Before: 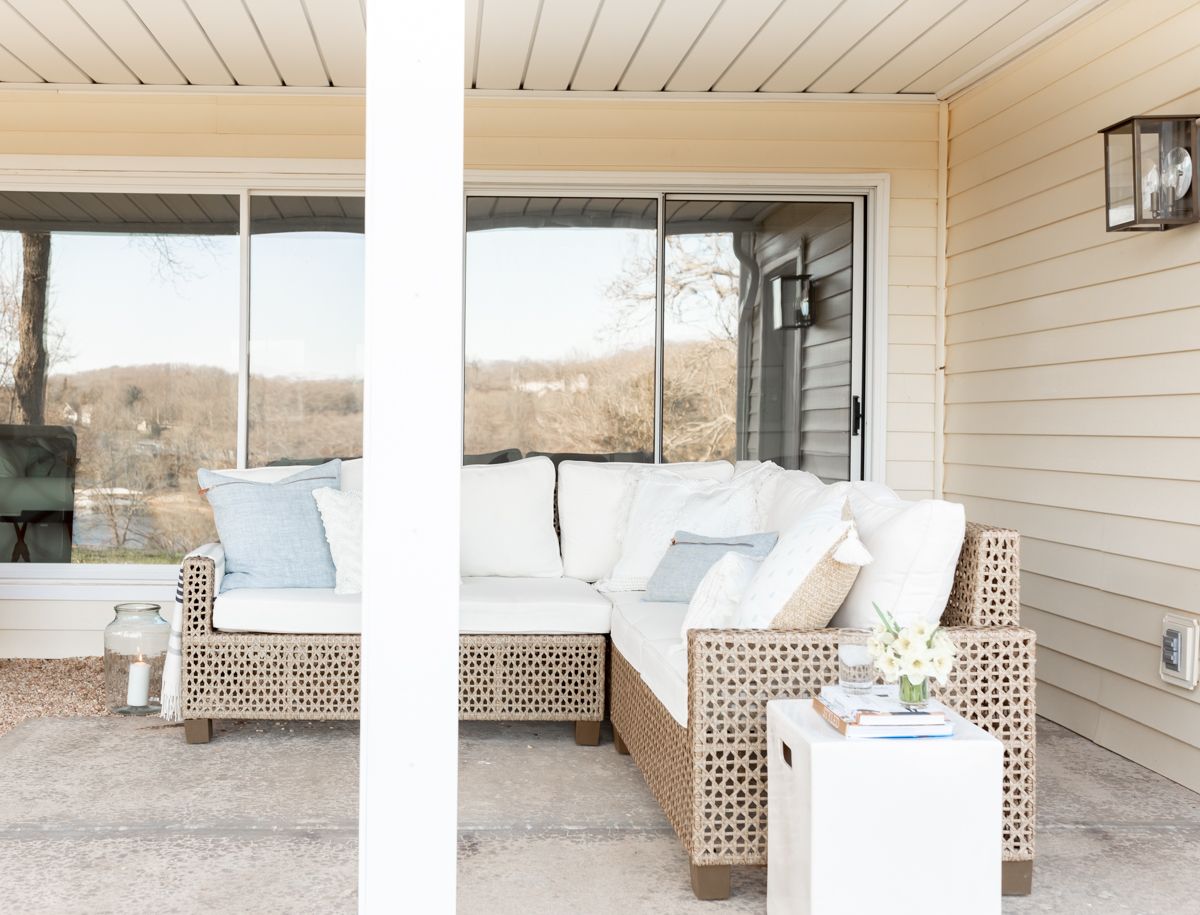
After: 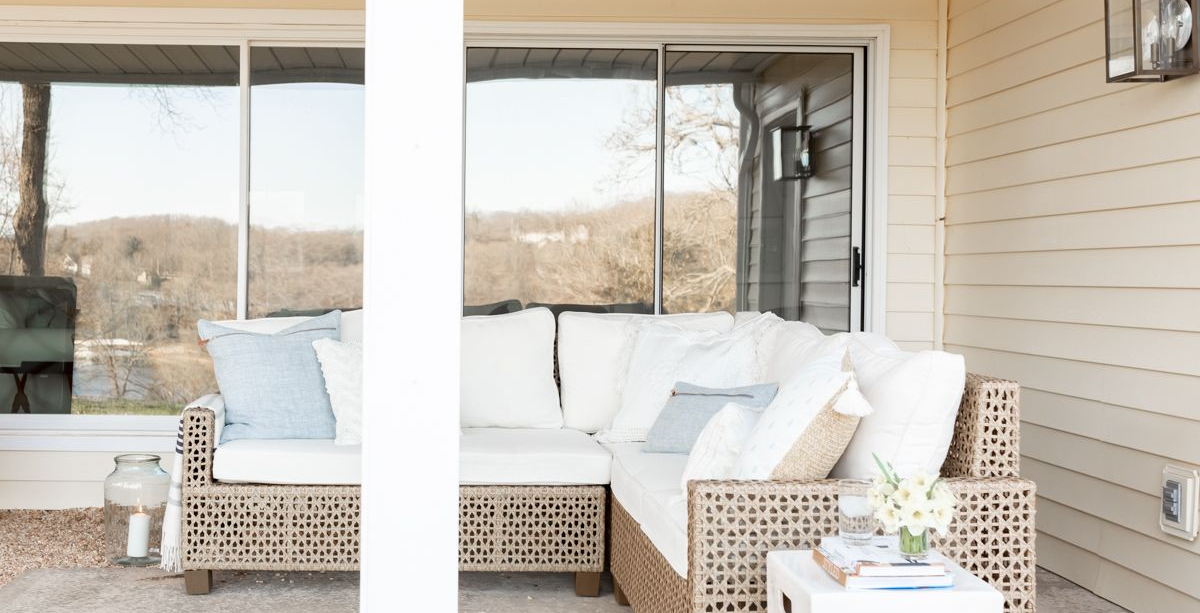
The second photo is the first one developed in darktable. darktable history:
crop: top 16.297%, bottom 16.677%
